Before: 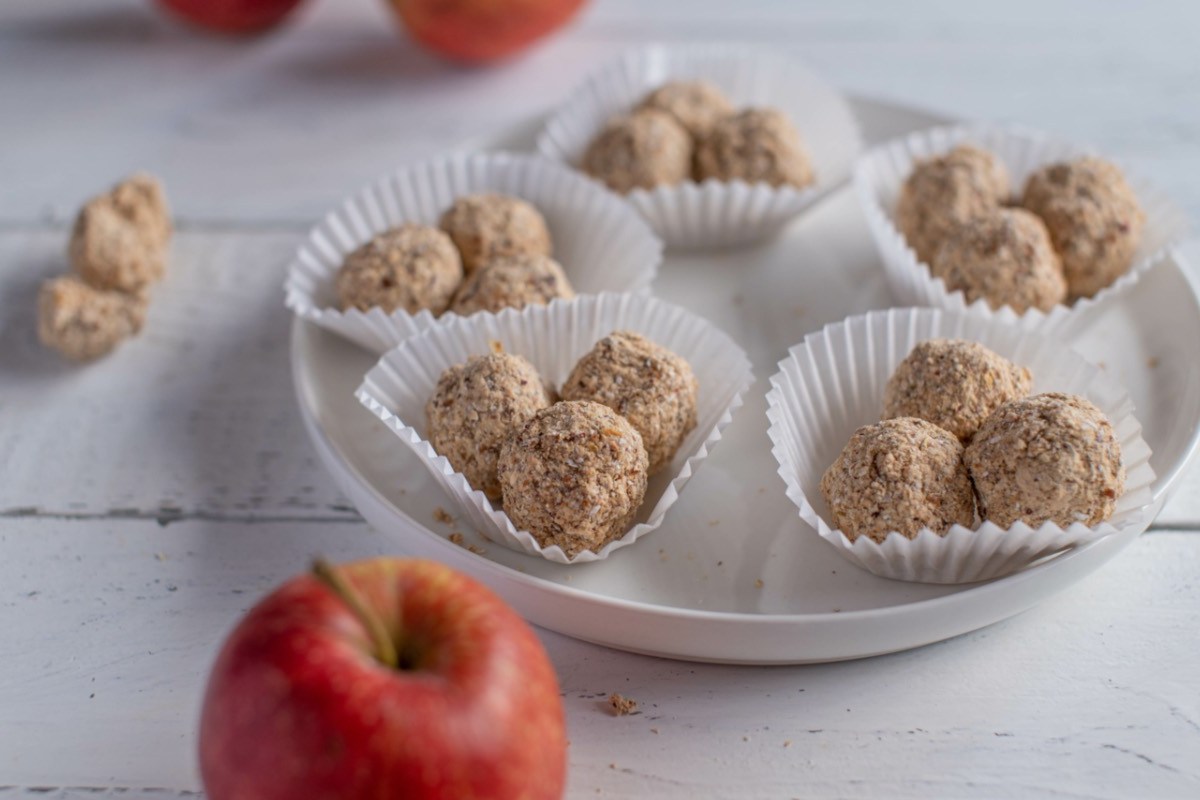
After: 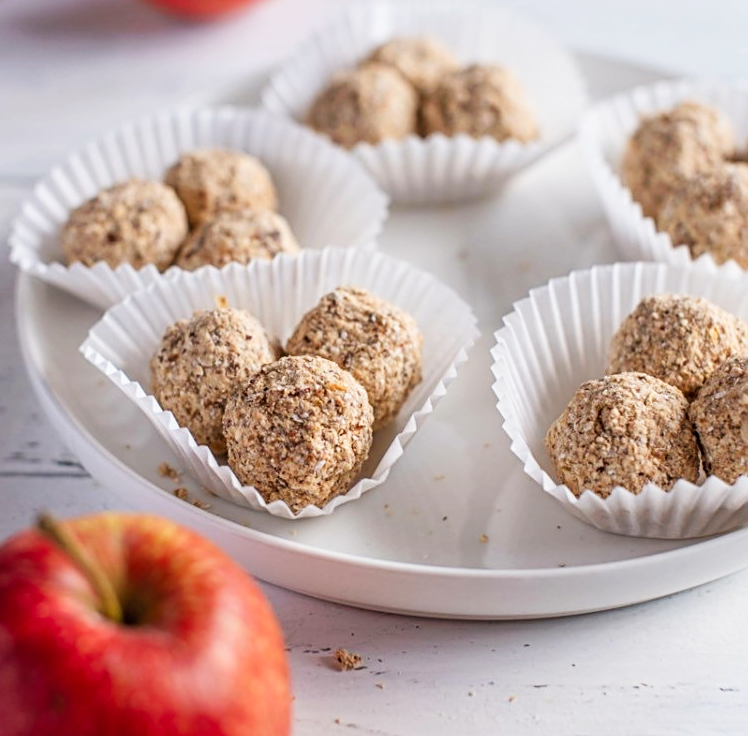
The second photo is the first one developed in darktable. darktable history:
tone curve: curves: ch0 [(0, 0) (0.003, 0.011) (0.011, 0.02) (0.025, 0.032) (0.044, 0.046) (0.069, 0.071) (0.1, 0.107) (0.136, 0.144) (0.177, 0.189) (0.224, 0.244) (0.277, 0.309) (0.335, 0.398) (0.399, 0.477) (0.468, 0.583) (0.543, 0.675) (0.623, 0.772) (0.709, 0.855) (0.801, 0.926) (0.898, 0.979) (1, 1)], preserve colors none
sharpen: on, module defaults
crop and rotate: left 22.918%, top 5.629%, right 14.711%, bottom 2.247%
